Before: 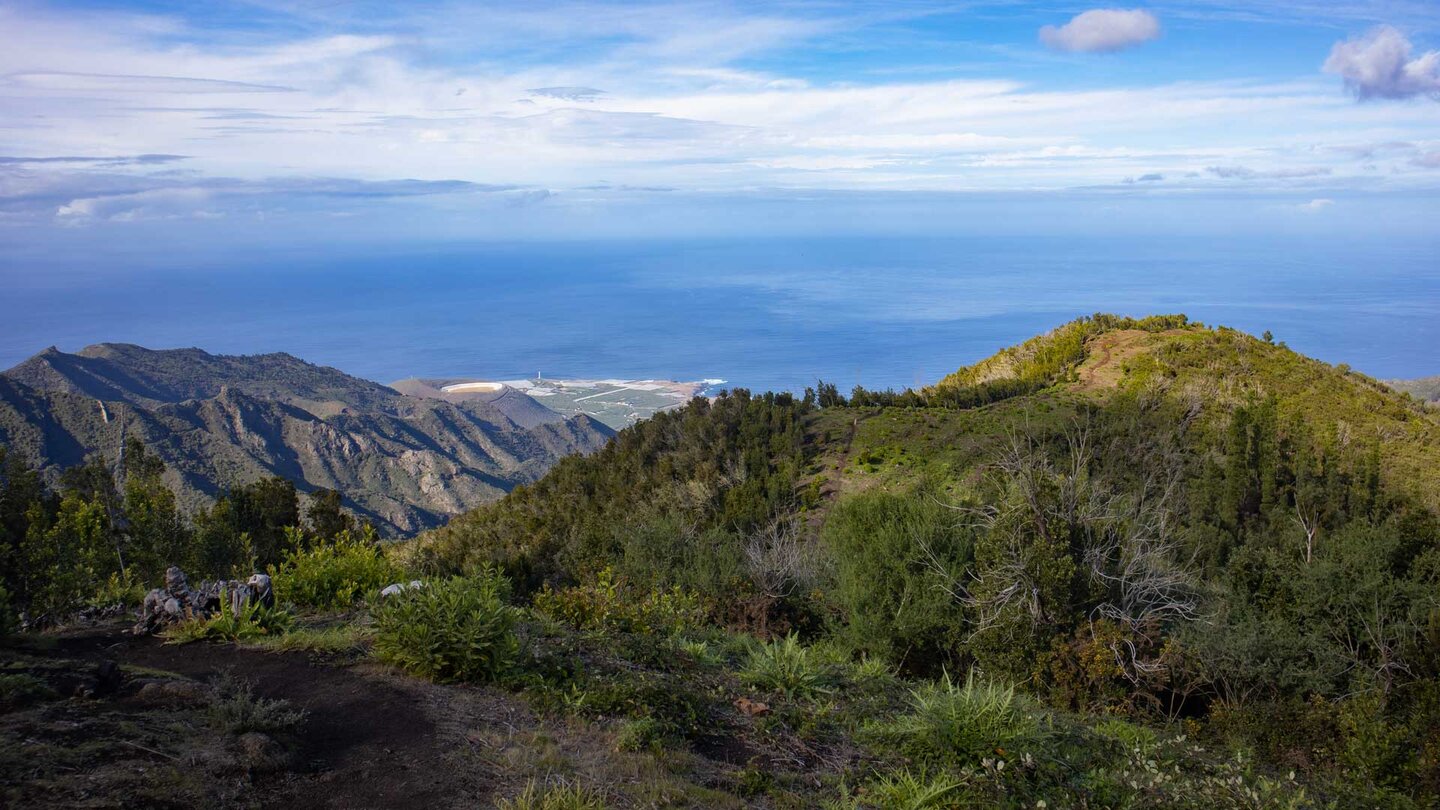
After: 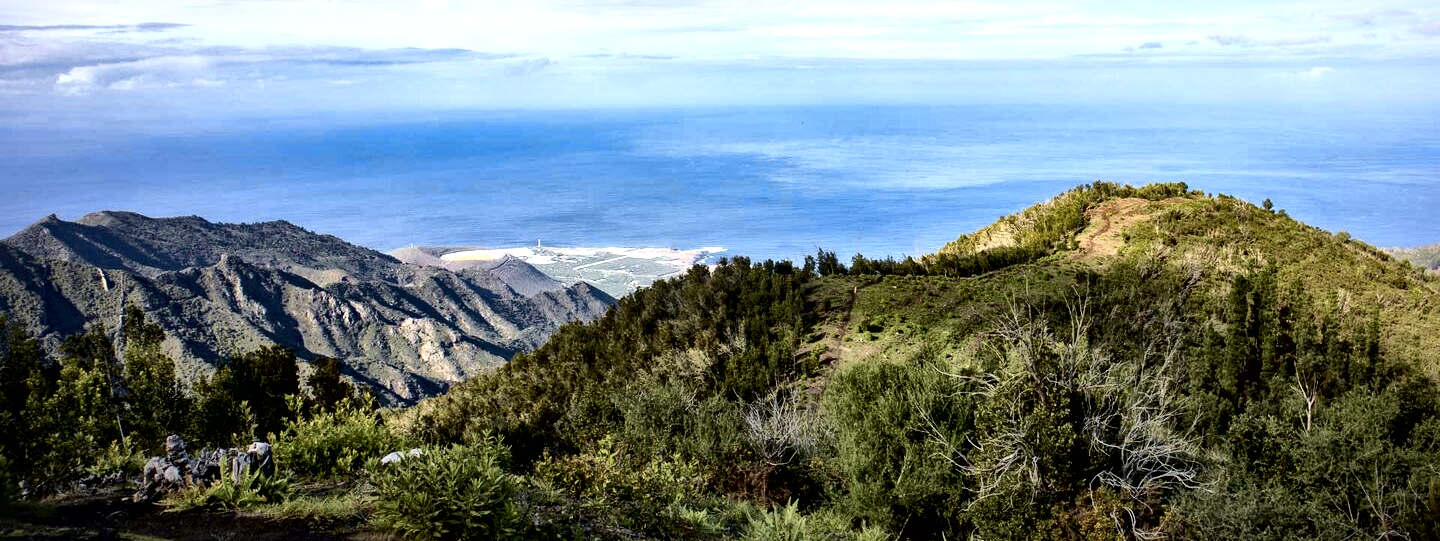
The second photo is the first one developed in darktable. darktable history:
crop: top 16.36%, bottom 16.743%
tone curve: curves: ch0 [(0, 0.023) (0.087, 0.065) (0.184, 0.168) (0.45, 0.54) (0.57, 0.683) (0.706, 0.841) (0.877, 0.948) (1, 0.984)]; ch1 [(0, 0) (0.388, 0.369) (0.447, 0.447) (0.505, 0.5) (0.534, 0.535) (0.563, 0.563) (0.579, 0.59) (0.644, 0.663) (1, 1)]; ch2 [(0, 0) (0.301, 0.259) (0.385, 0.395) (0.492, 0.496) (0.518, 0.537) (0.583, 0.605) (0.673, 0.667) (1, 1)], color space Lab, independent channels, preserve colors none
local contrast: mode bilateral grid, contrast 43, coarseness 69, detail 213%, midtone range 0.2
